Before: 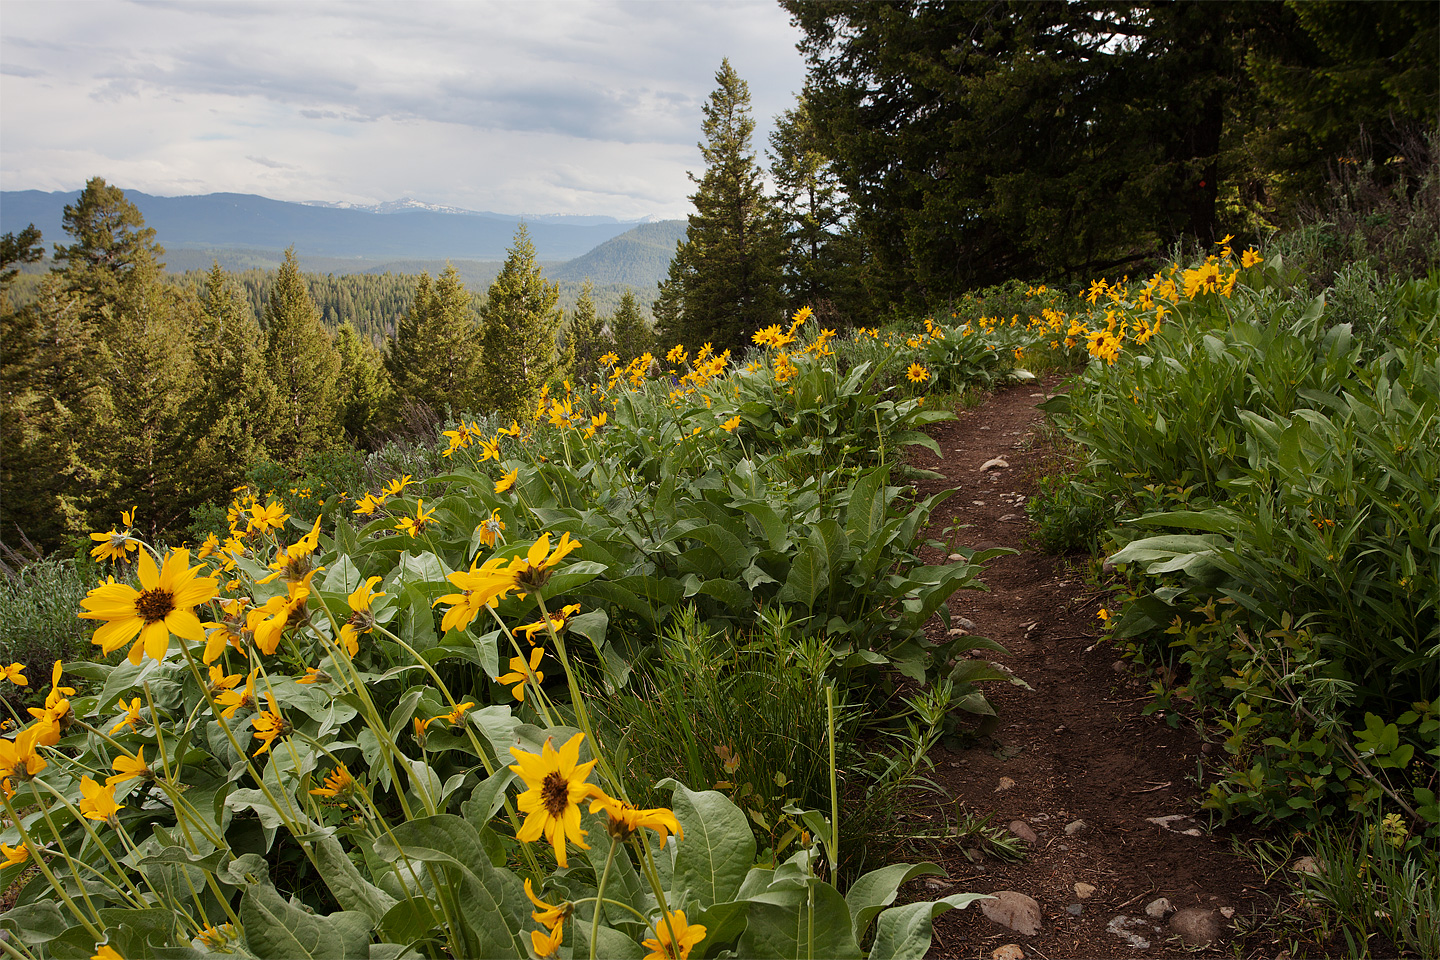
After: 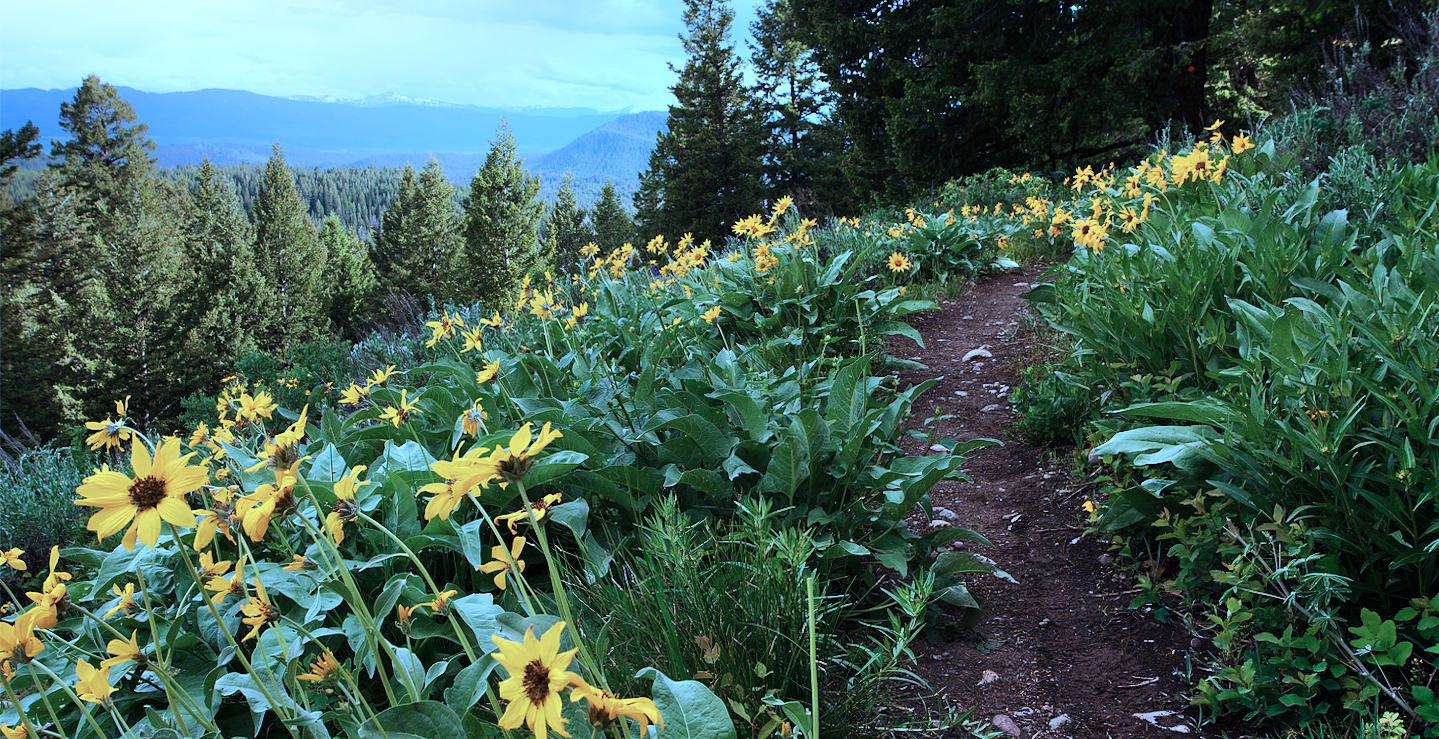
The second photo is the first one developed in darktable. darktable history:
crop and rotate: top 12.5%, bottom 12.5%
shadows and highlights: highlights 70.7, soften with gaussian
color calibration: illuminant as shot in camera, x 0.442, y 0.413, temperature 2903.13 K
rotate and perspective: lens shift (horizontal) -0.055, automatic cropping off
tone equalizer: -8 EV -0.417 EV, -7 EV -0.389 EV, -6 EV -0.333 EV, -5 EV -0.222 EV, -3 EV 0.222 EV, -2 EV 0.333 EV, -1 EV 0.389 EV, +0 EV 0.417 EV, edges refinement/feathering 500, mask exposure compensation -1.57 EV, preserve details no
